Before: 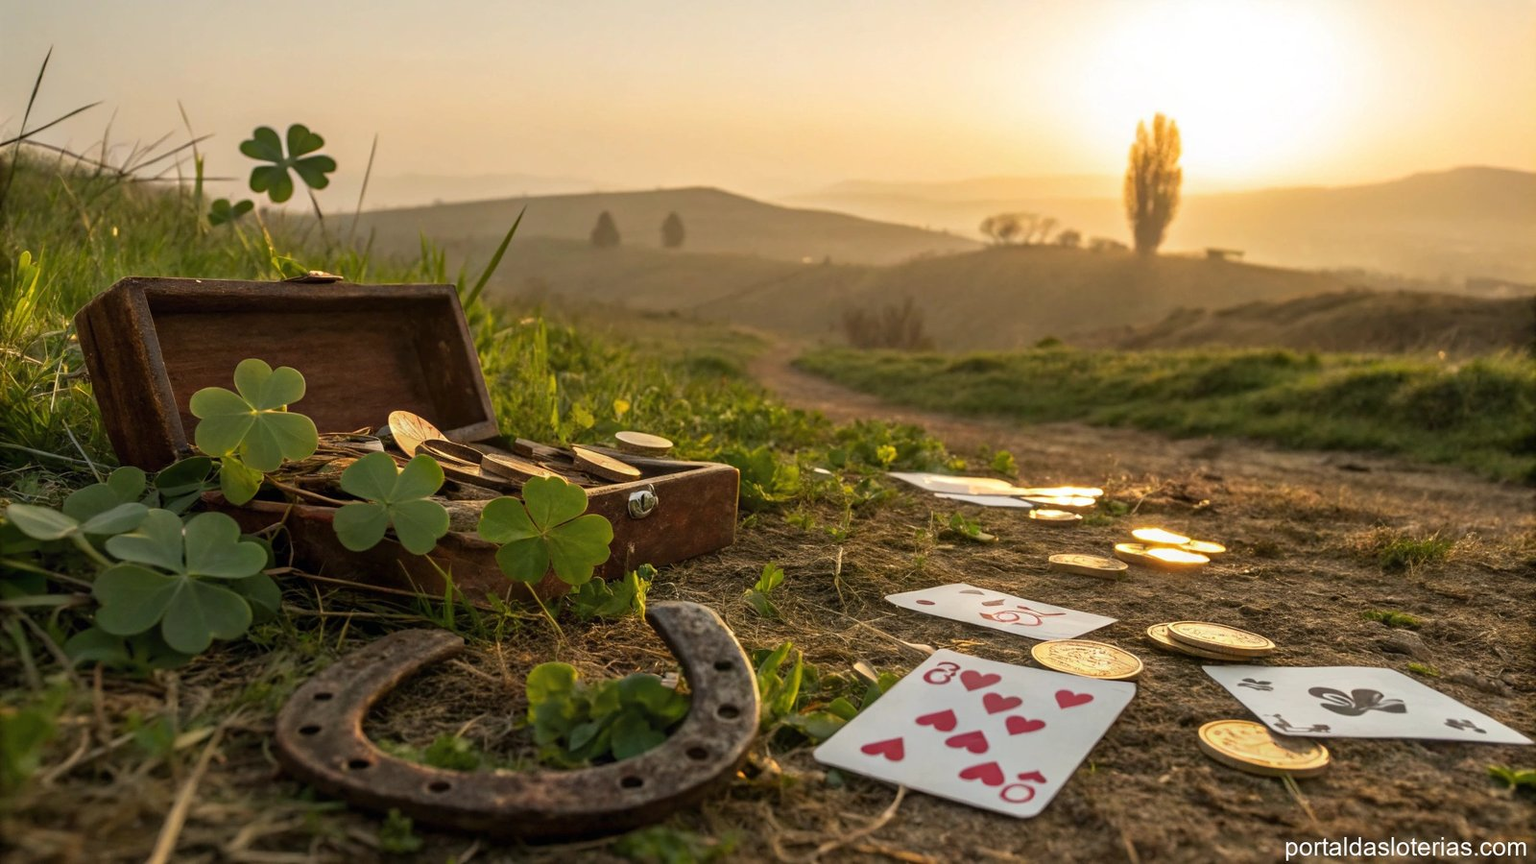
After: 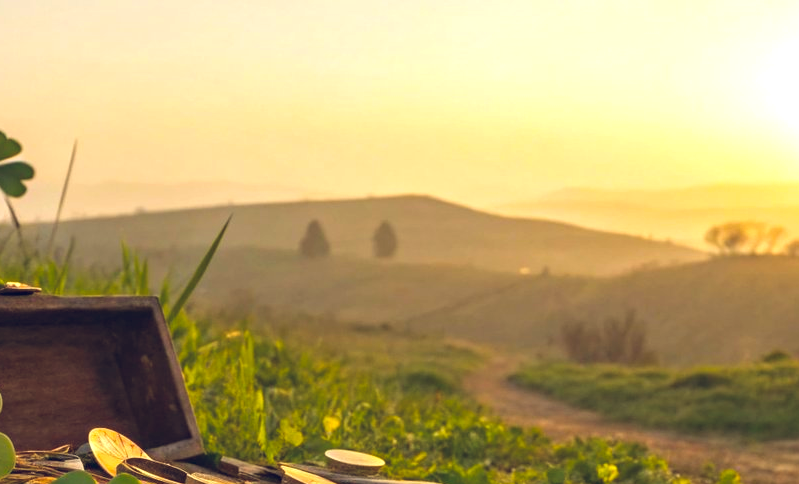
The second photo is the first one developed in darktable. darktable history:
exposure: black level correction 0.001, exposure 0.499 EV, compensate highlight preservation false
crop: left 19.782%, right 30.267%, bottom 46.141%
color balance rgb: power › hue 206.16°, global offset › luminance 0.369%, global offset › chroma 0.209%, global offset › hue 255.46°, linear chroma grading › shadows -30.501%, linear chroma grading › global chroma 35.379%, perceptual saturation grading › global saturation 0.576%
